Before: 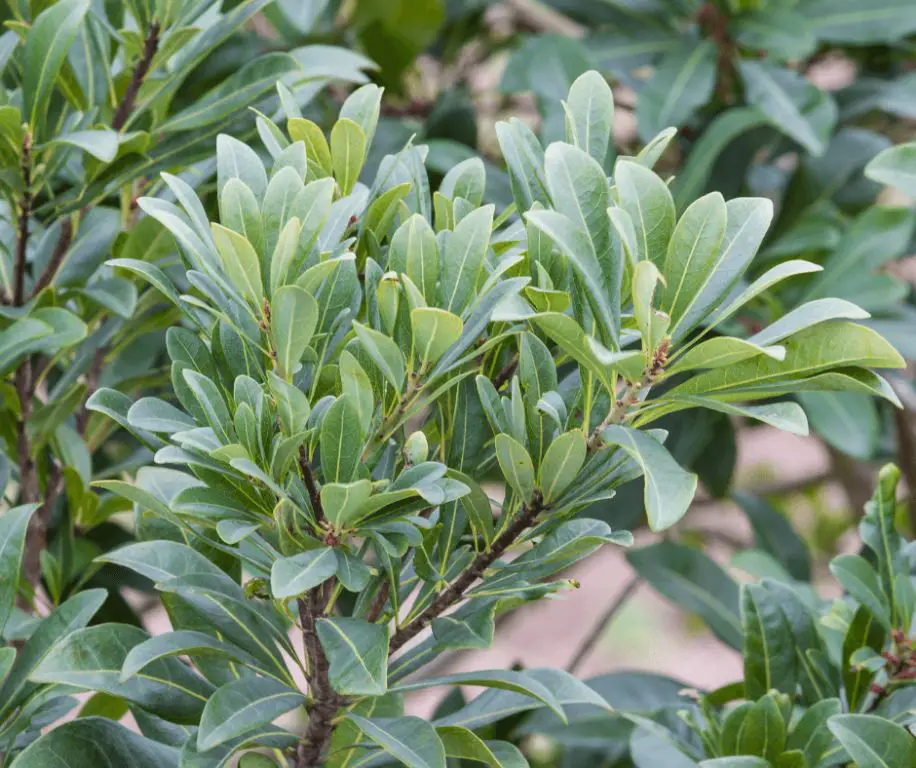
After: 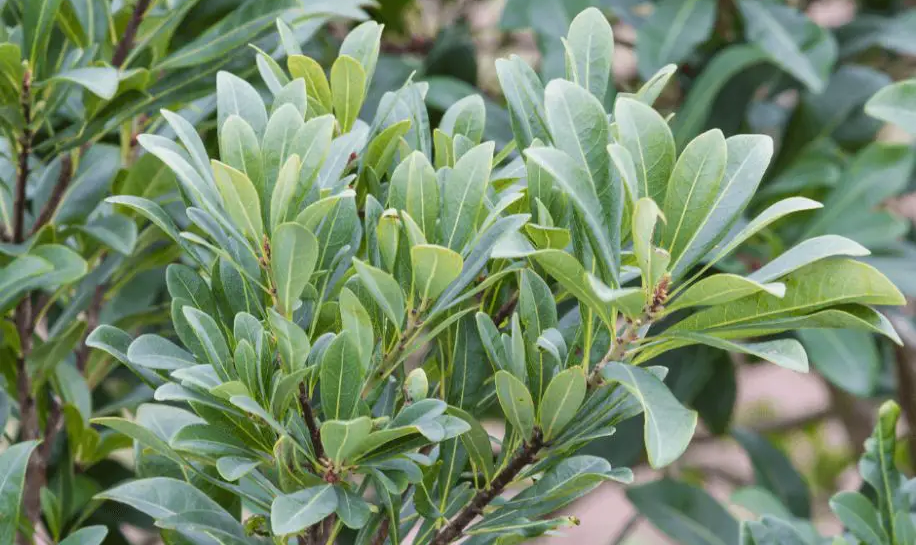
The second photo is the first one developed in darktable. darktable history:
crop and rotate: top 8.243%, bottom 20.745%
